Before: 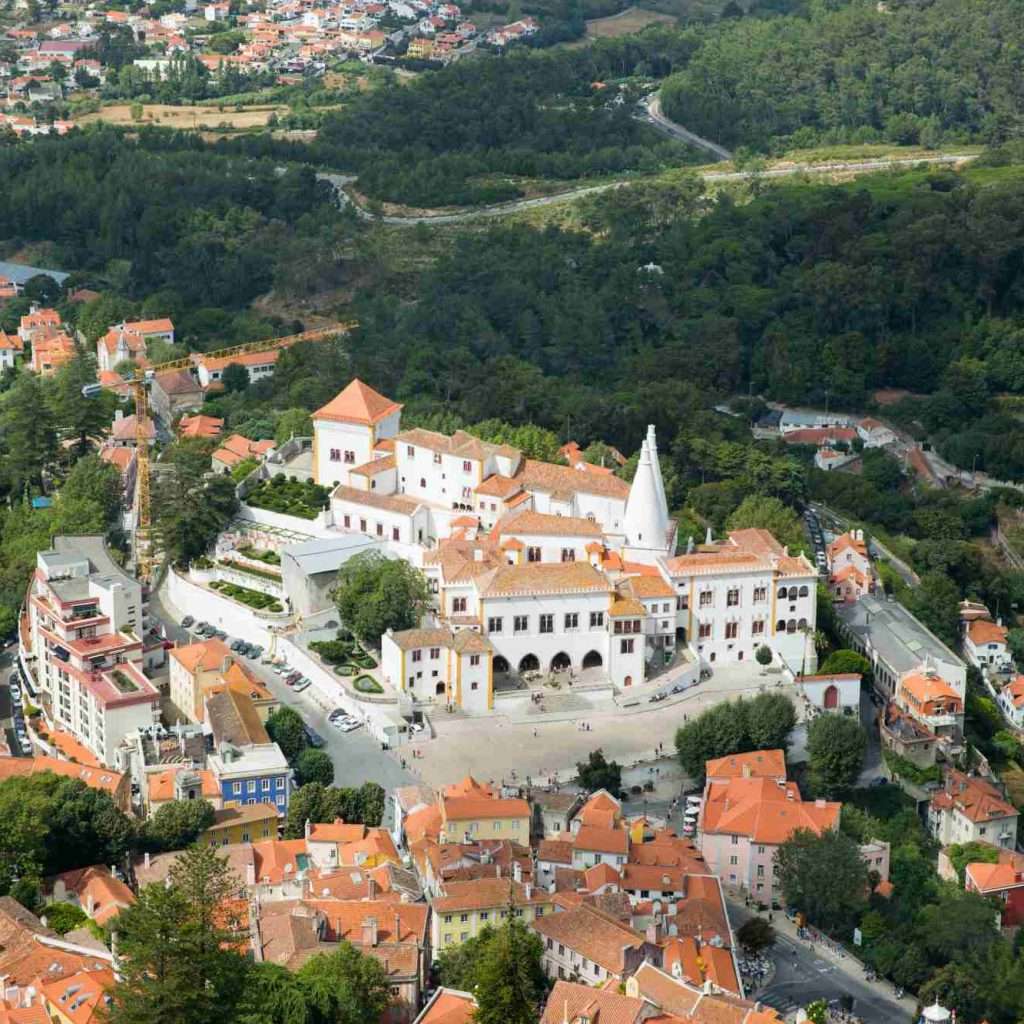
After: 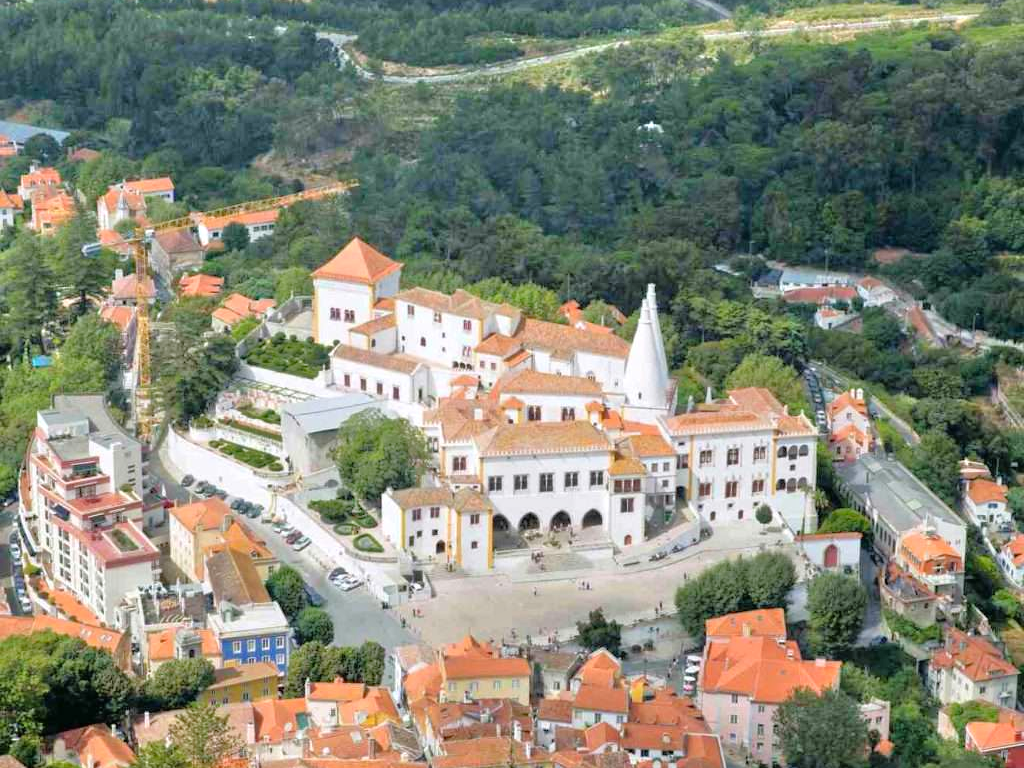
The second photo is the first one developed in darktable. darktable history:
tone equalizer: -7 EV 0.15 EV, -6 EV 0.6 EV, -5 EV 1.15 EV, -4 EV 1.33 EV, -3 EV 1.15 EV, -2 EV 0.6 EV, -1 EV 0.15 EV, mask exposure compensation -0.5 EV
white balance: red 1.004, blue 1.024
crop: top 13.819%, bottom 11.169%
